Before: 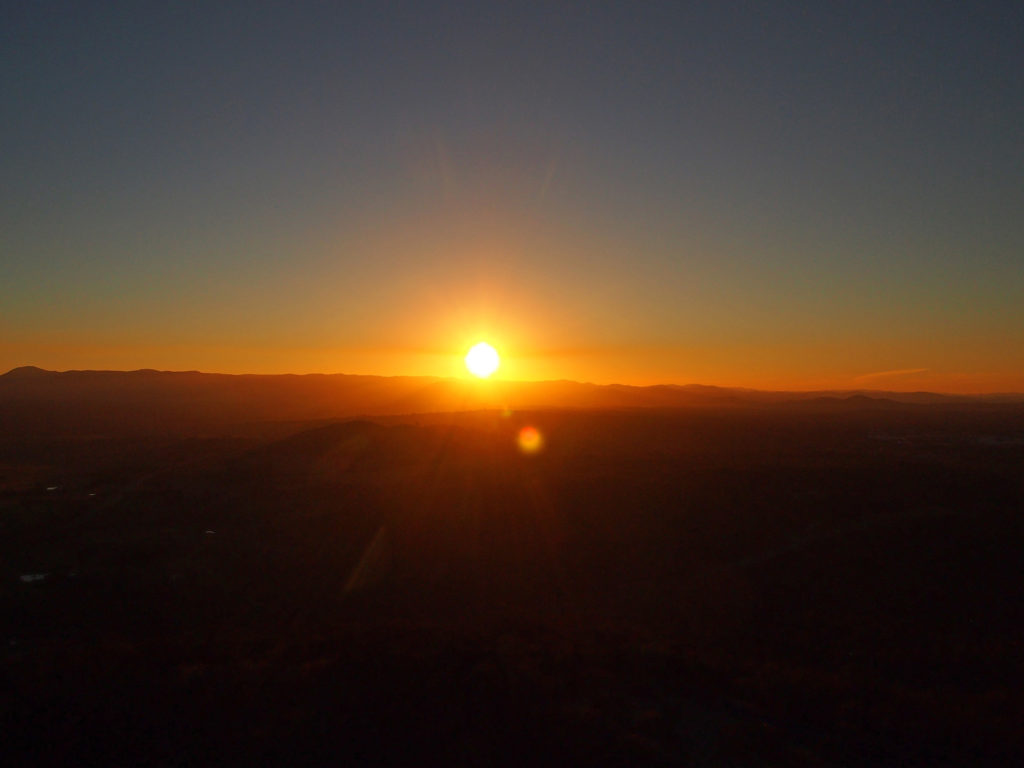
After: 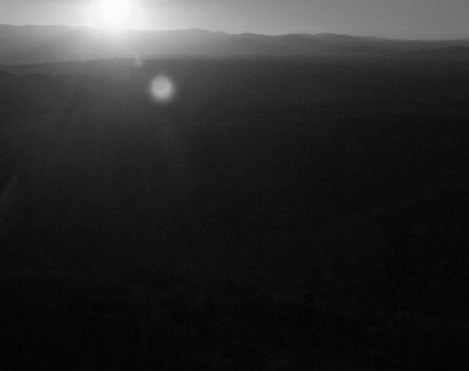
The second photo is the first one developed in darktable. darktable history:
monochrome: on, module defaults
crop: left 35.976%, top 45.819%, right 18.162%, bottom 5.807%
